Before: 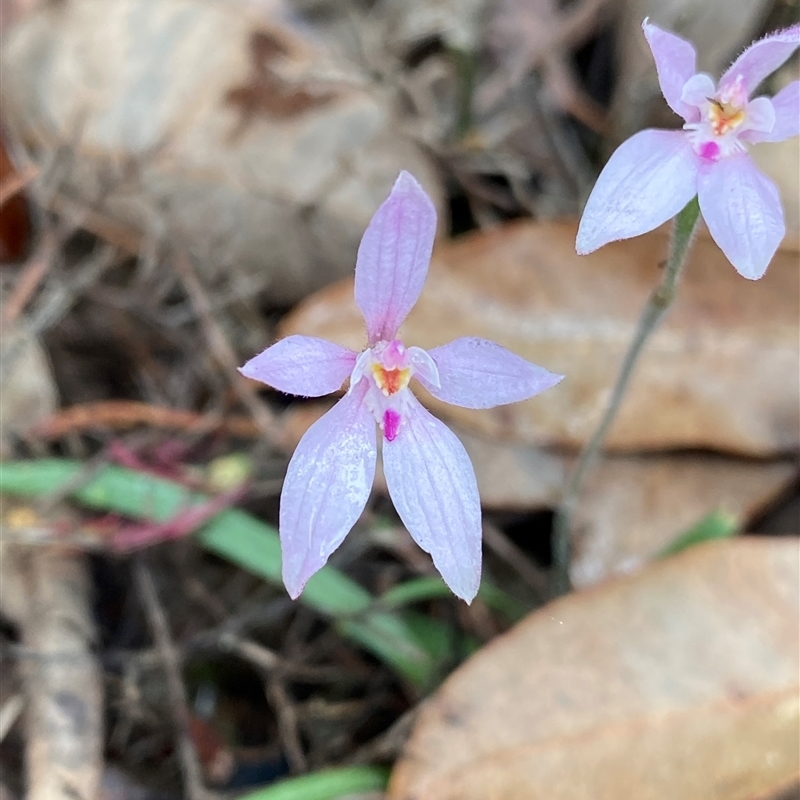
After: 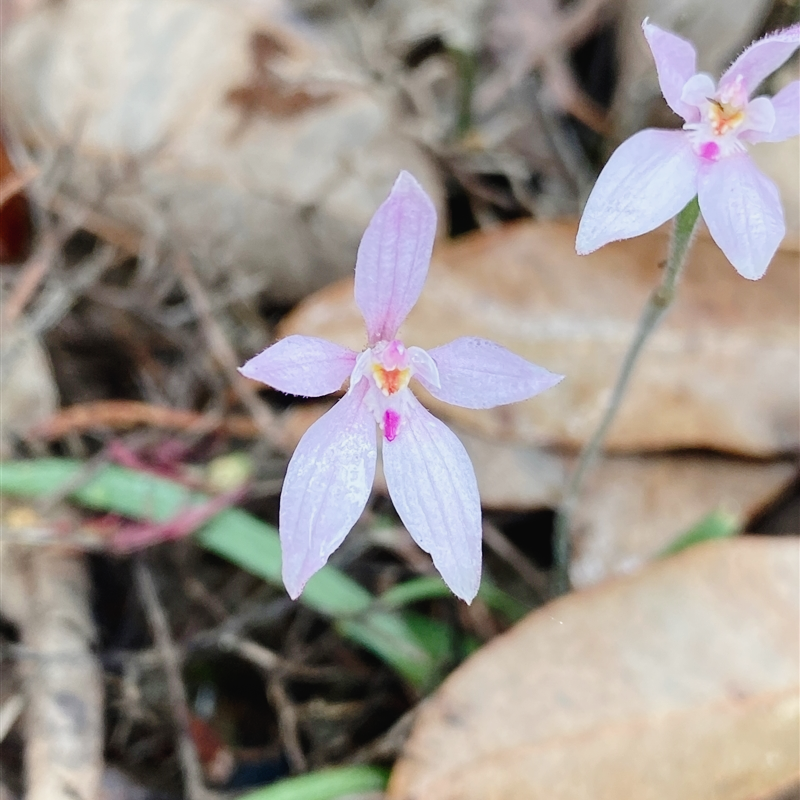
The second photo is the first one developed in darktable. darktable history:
color calibration: illuminant same as pipeline (D50), adaptation XYZ, x 0.346, y 0.359, temperature 5004.12 K
tone curve: curves: ch0 [(0, 0.021) (0.049, 0.044) (0.152, 0.14) (0.328, 0.377) (0.473, 0.543) (0.641, 0.705) (0.868, 0.887) (1, 0.969)]; ch1 [(0, 0) (0.302, 0.331) (0.427, 0.433) (0.472, 0.47) (0.502, 0.503) (0.522, 0.526) (0.564, 0.591) (0.602, 0.632) (0.677, 0.701) (0.859, 0.885) (1, 1)]; ch2 [(0, 0) (0.33, 0.301) (0.447, 0.44) (0.487, 0.496) (0.502, 0.516) (0.535, 0.554) (0.565, 0.598) (0.618, 0.629) (1, 1)], preserve colors none
